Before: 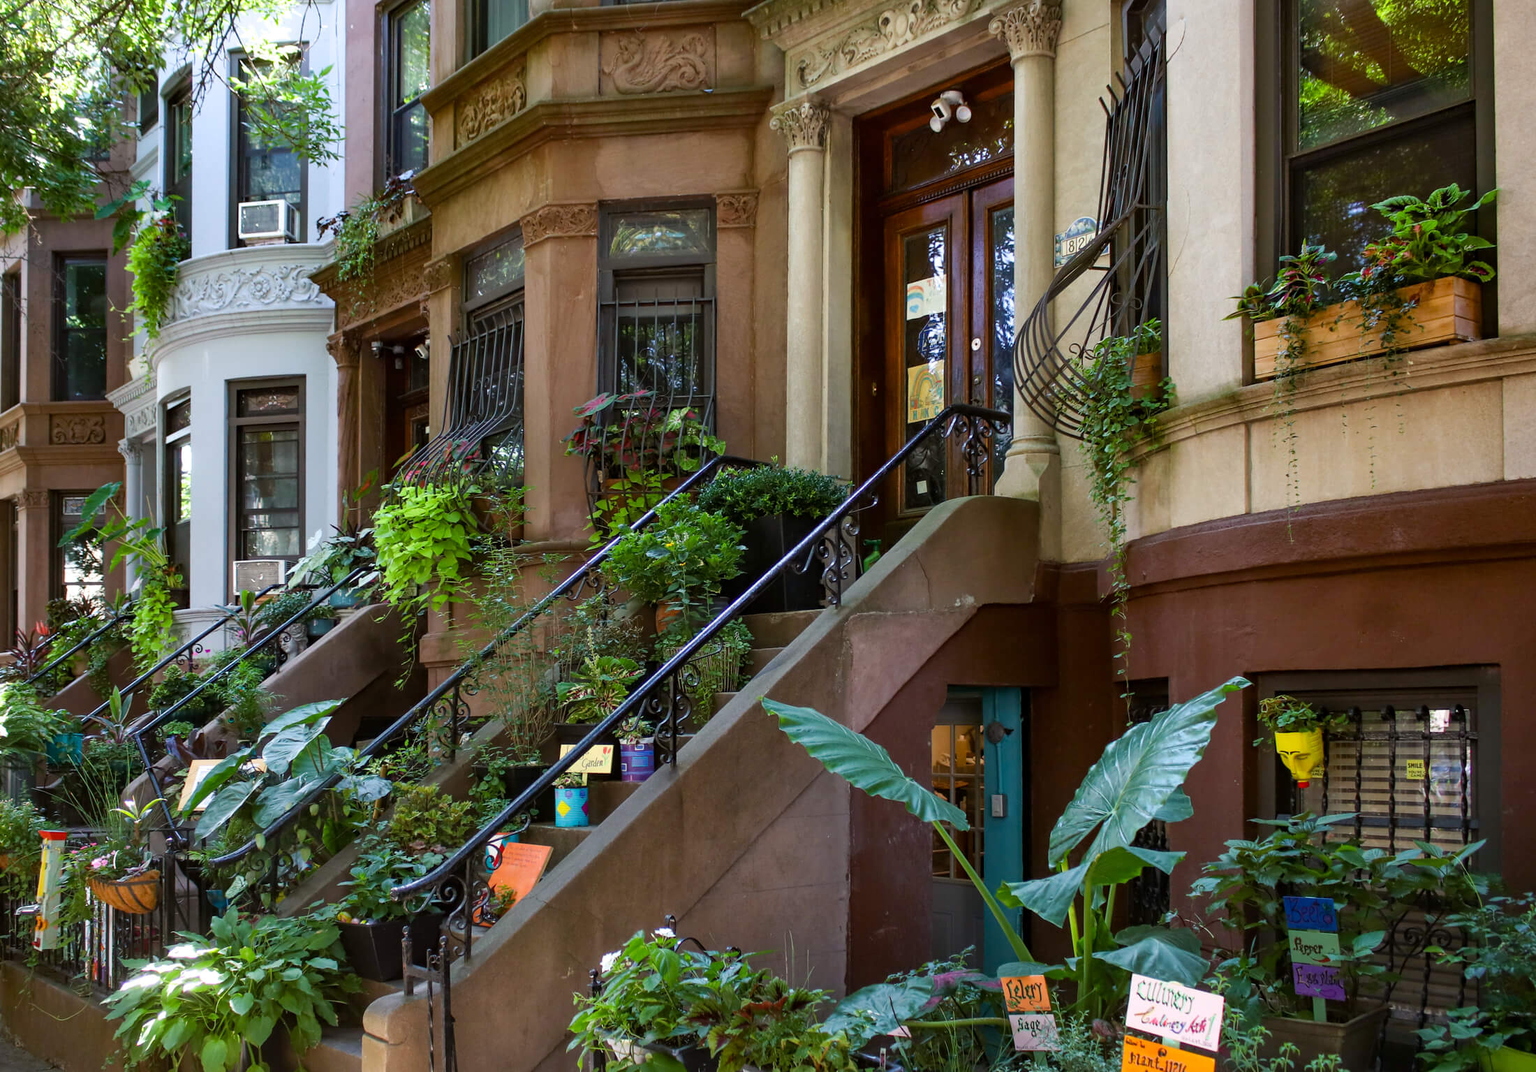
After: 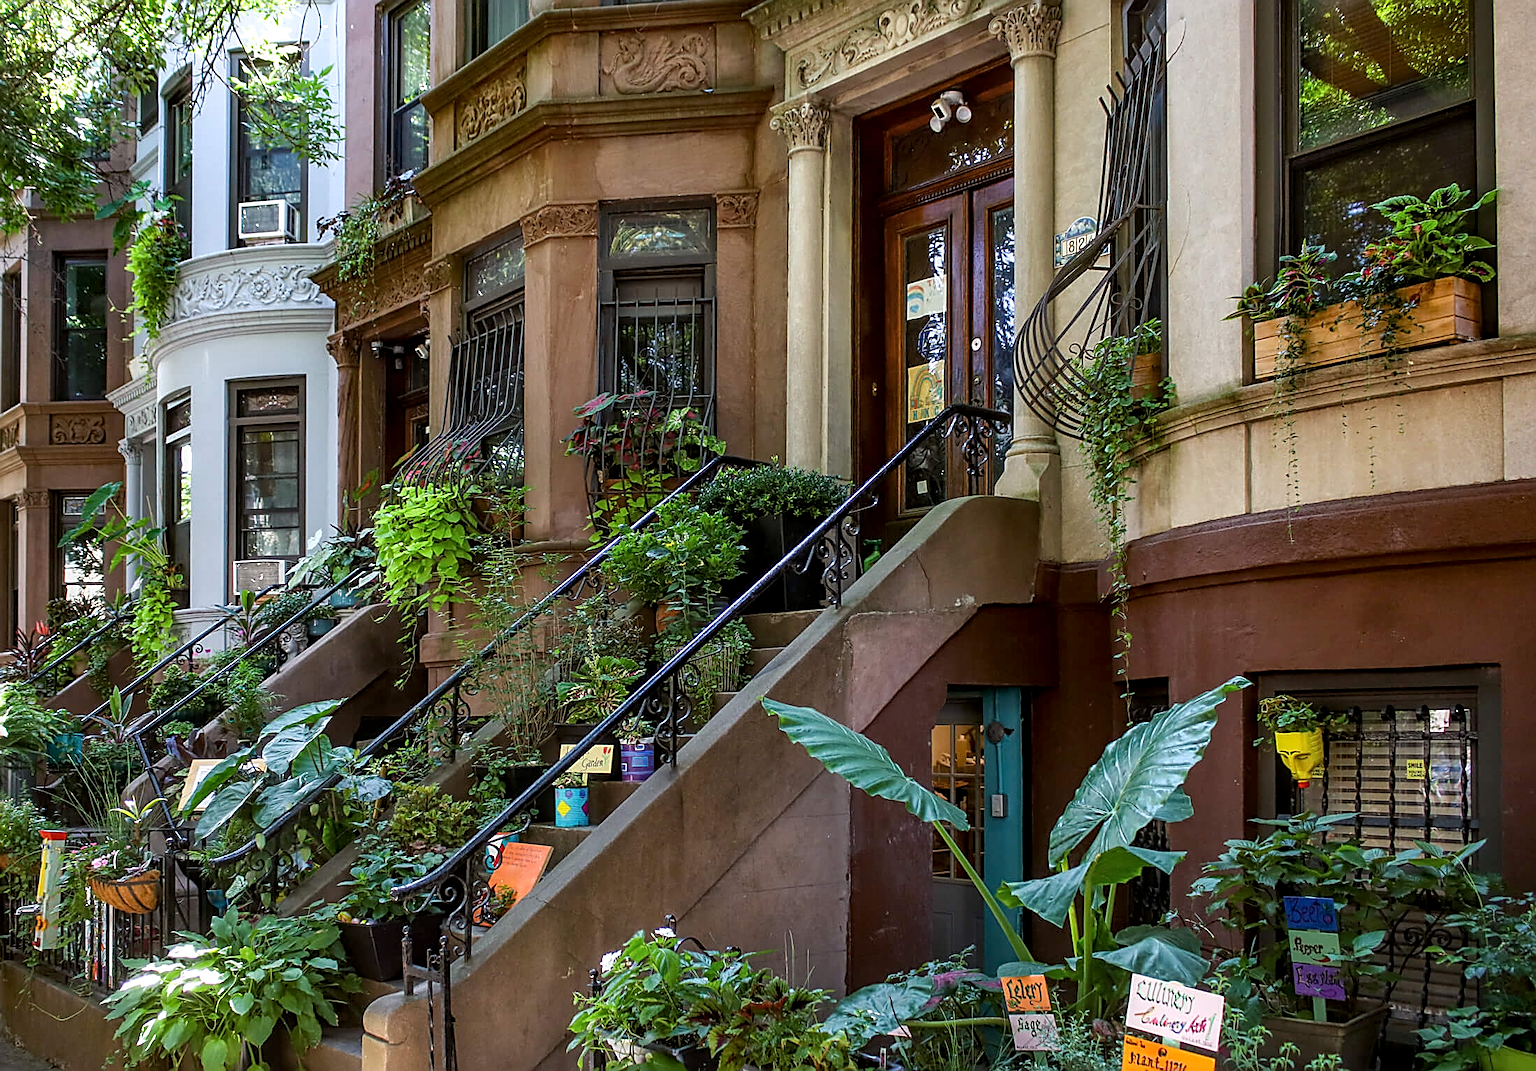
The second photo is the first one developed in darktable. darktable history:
local contrast: detail 130%
sharpen: amount 1.004
